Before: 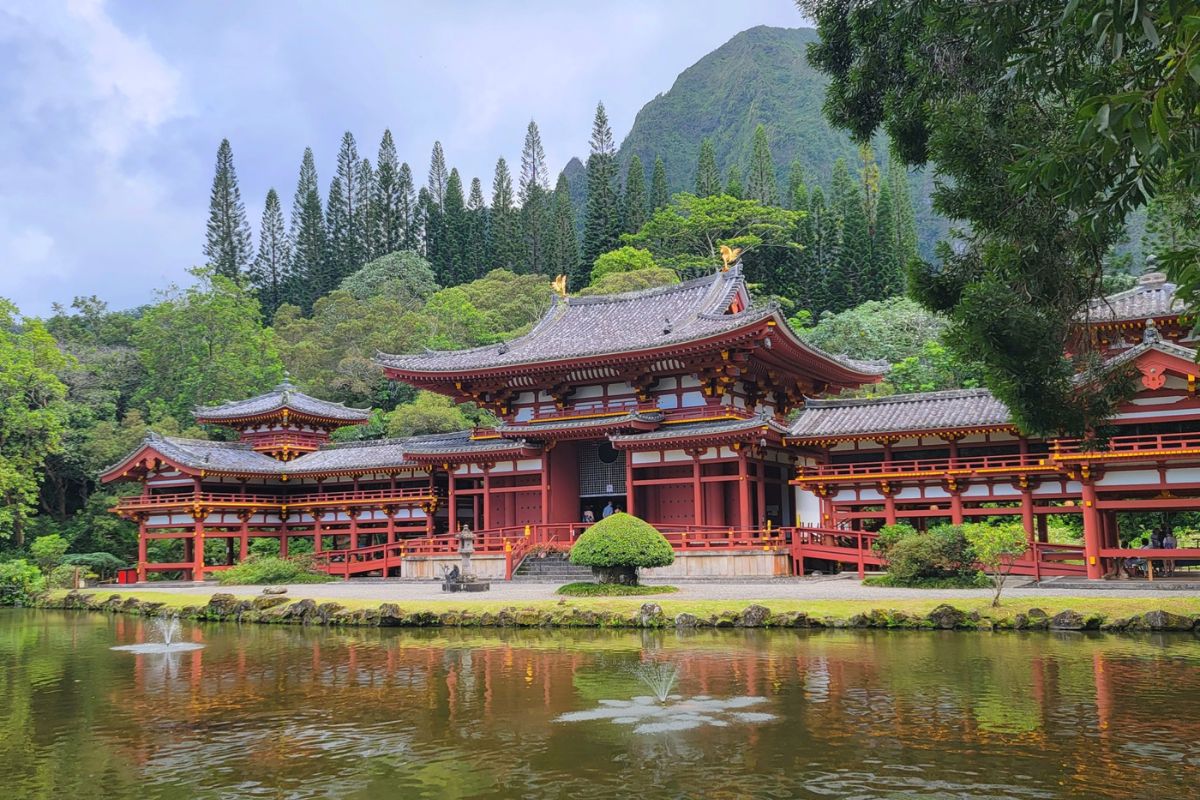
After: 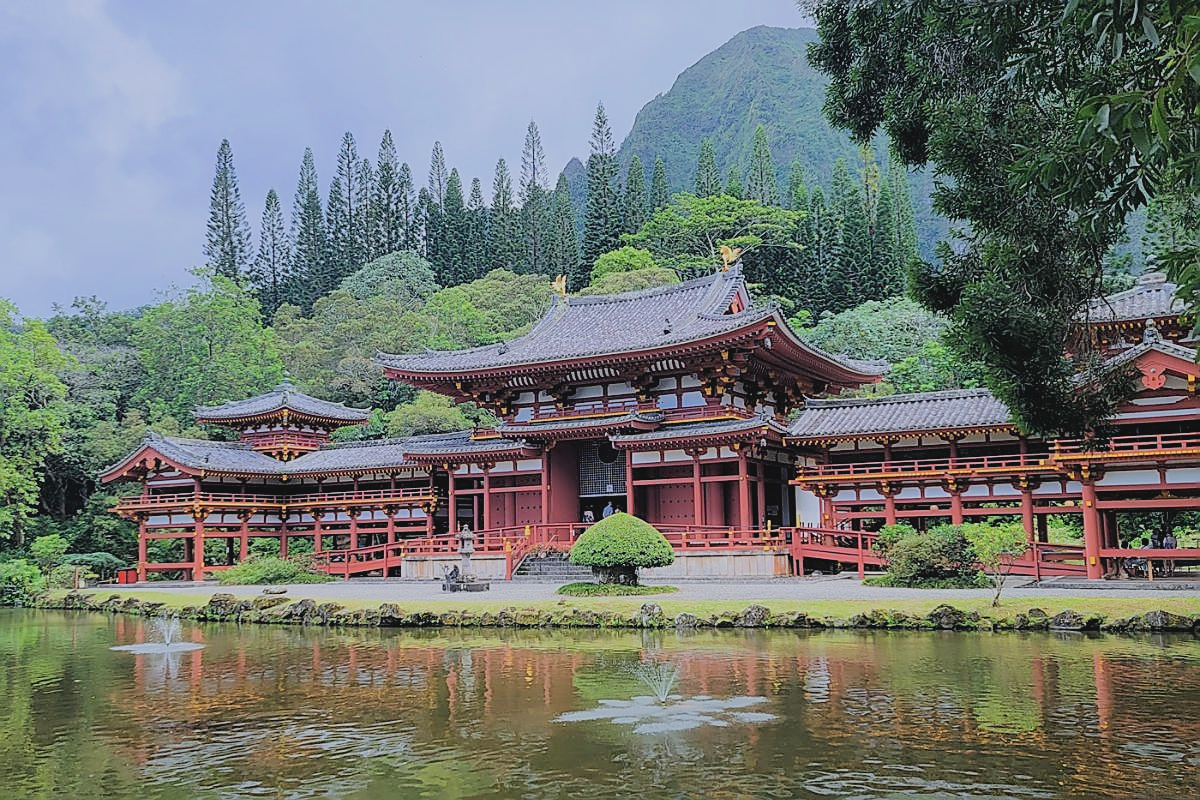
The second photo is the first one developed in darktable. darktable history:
contrast equalizer: octaves 7, y [[0.6 ×6], [0.55 ×6], [0 ×6], [0 ×6], [0 ×6]], mix -0.3
exposure: exposure 0.4 EV, compensate highlight preservation false
color calibration: x 0.372, y 0.386, temperature 4283.97 K
contrast brightness saturation: contrast -0.1, saturation -0.1
filmic rgb: black relative exposure -4.14 EV, white relative exposure 5.1 EV, hardness 2.11, contrast 1.165
sharpen: radius 1.4, amount 1.25, threshold 0.7
